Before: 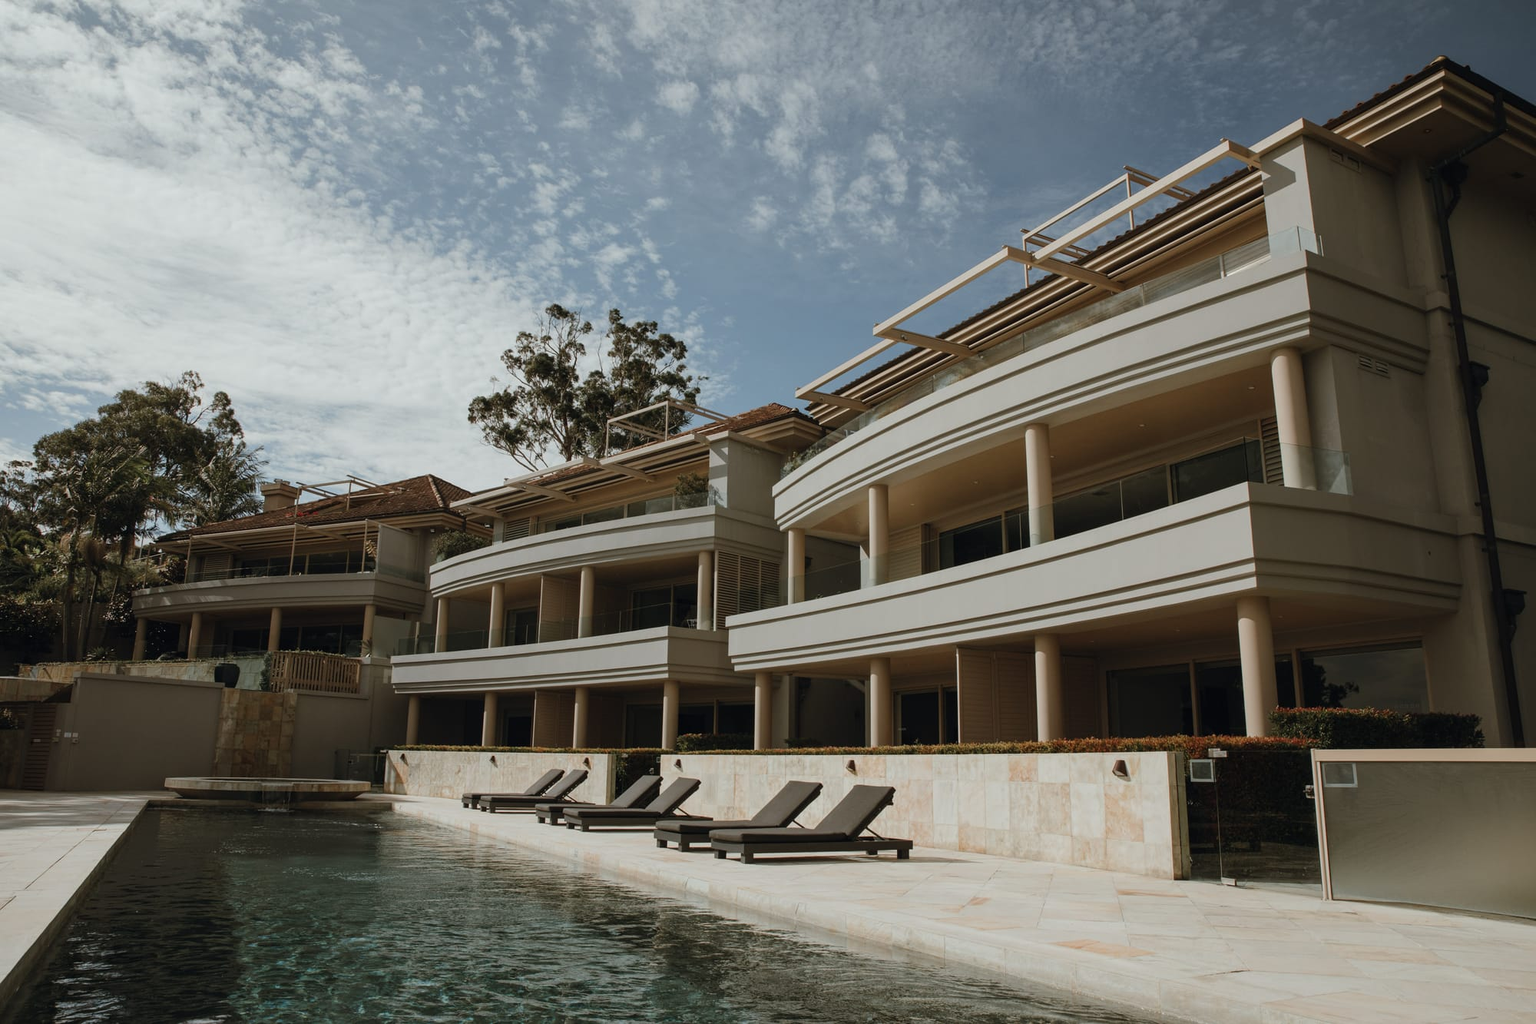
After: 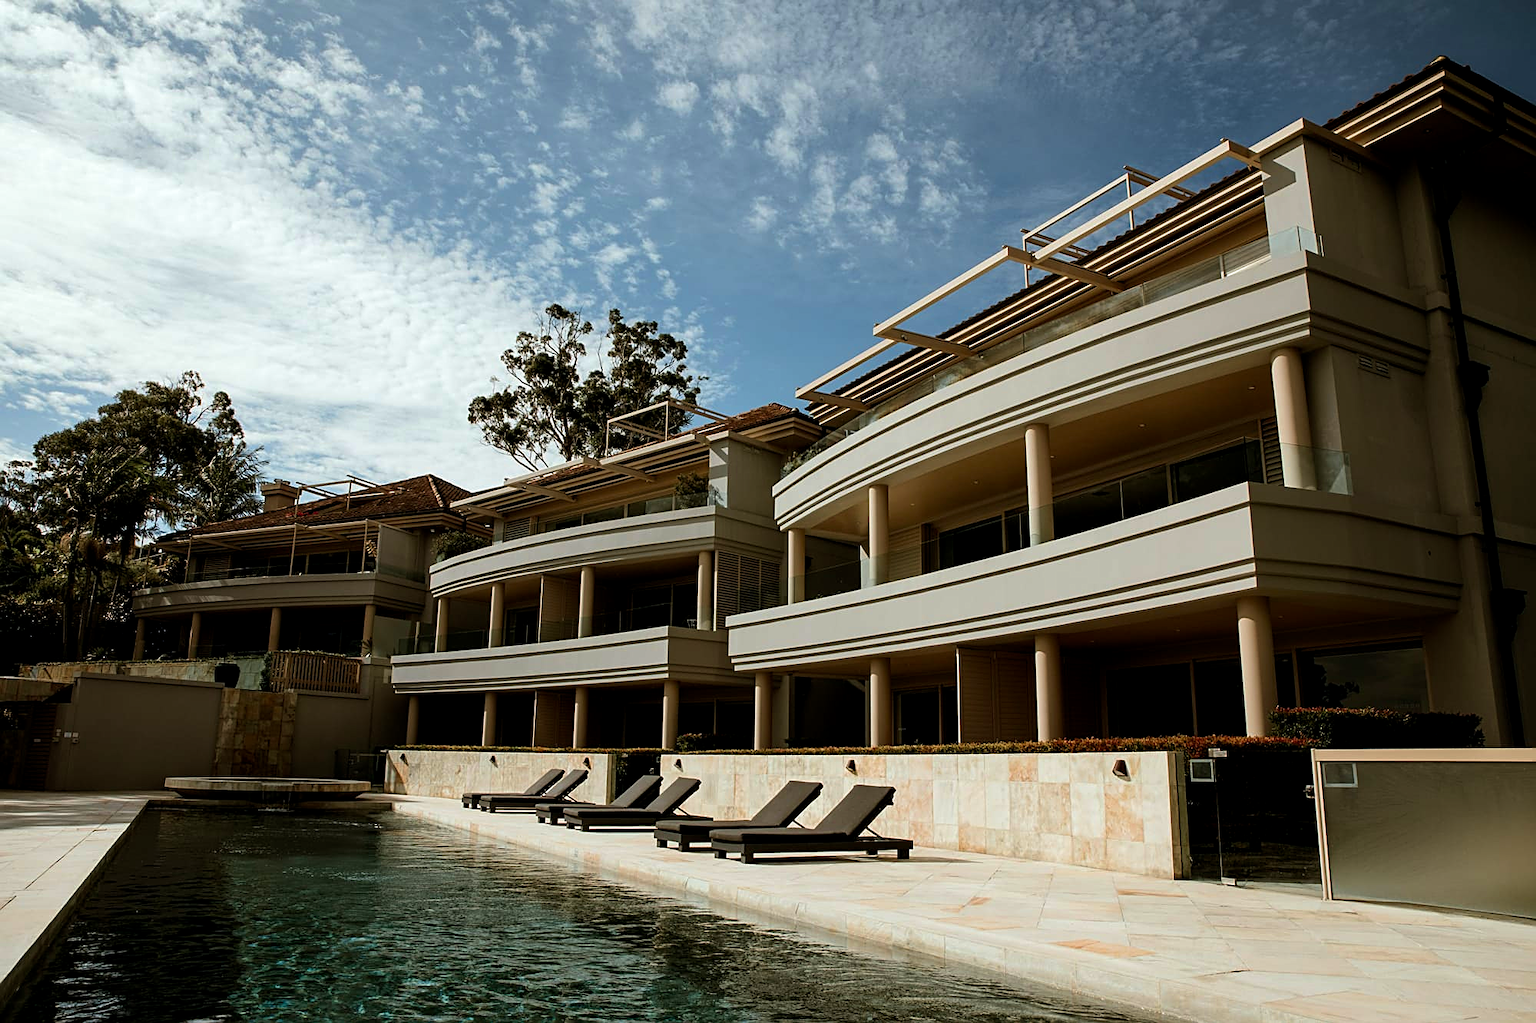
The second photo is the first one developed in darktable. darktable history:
velvia: on, module defaults
color balance: lift [0.991, 1, 1, 1], gamma [0.996, 1, 1, 1], input saturation 98.52%, contrast 20.34%, output saturation 103.72%
sharpen: on, module defaults
